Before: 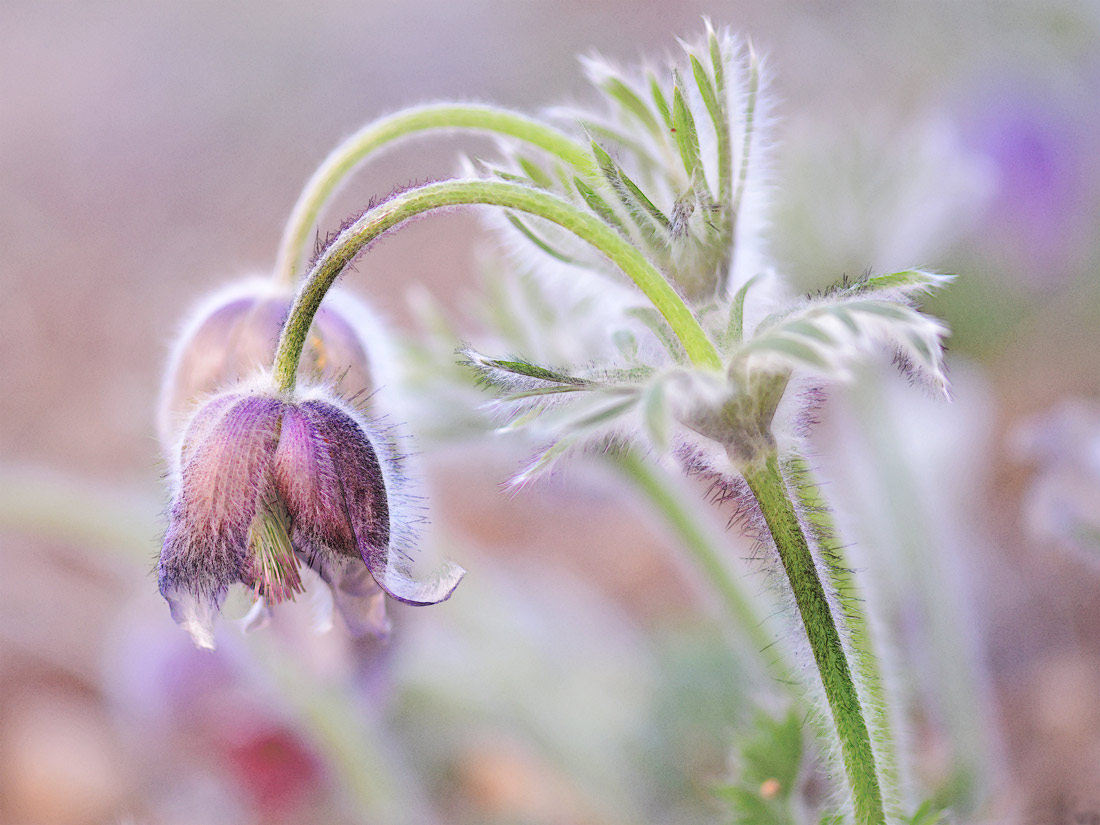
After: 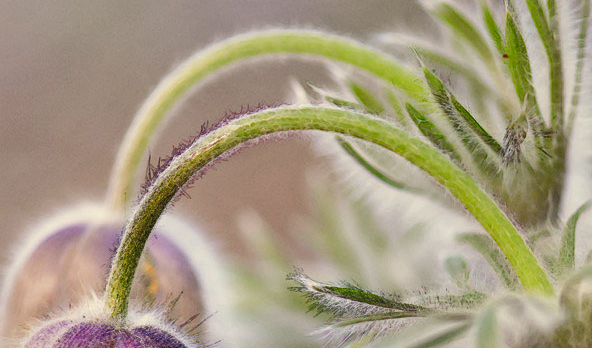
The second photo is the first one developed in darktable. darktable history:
white balance: red 1.029, blue 0.92
crop: left 15.306%, top 9.065%, right 30.789%, bottom 48.638%
shadows and highlights: shadows 30.63, highlights -63.22, shadows color adjustment 98%, highlights color adjustment 58.61%, soften with gaussian
color balance: mode lift, gamma, gain (sRGB), lift [1.04, 1, 1, 0.97], gamma [1.01, 1, 1, 0.97], gain [0.96, 1, 1, 0.97]
